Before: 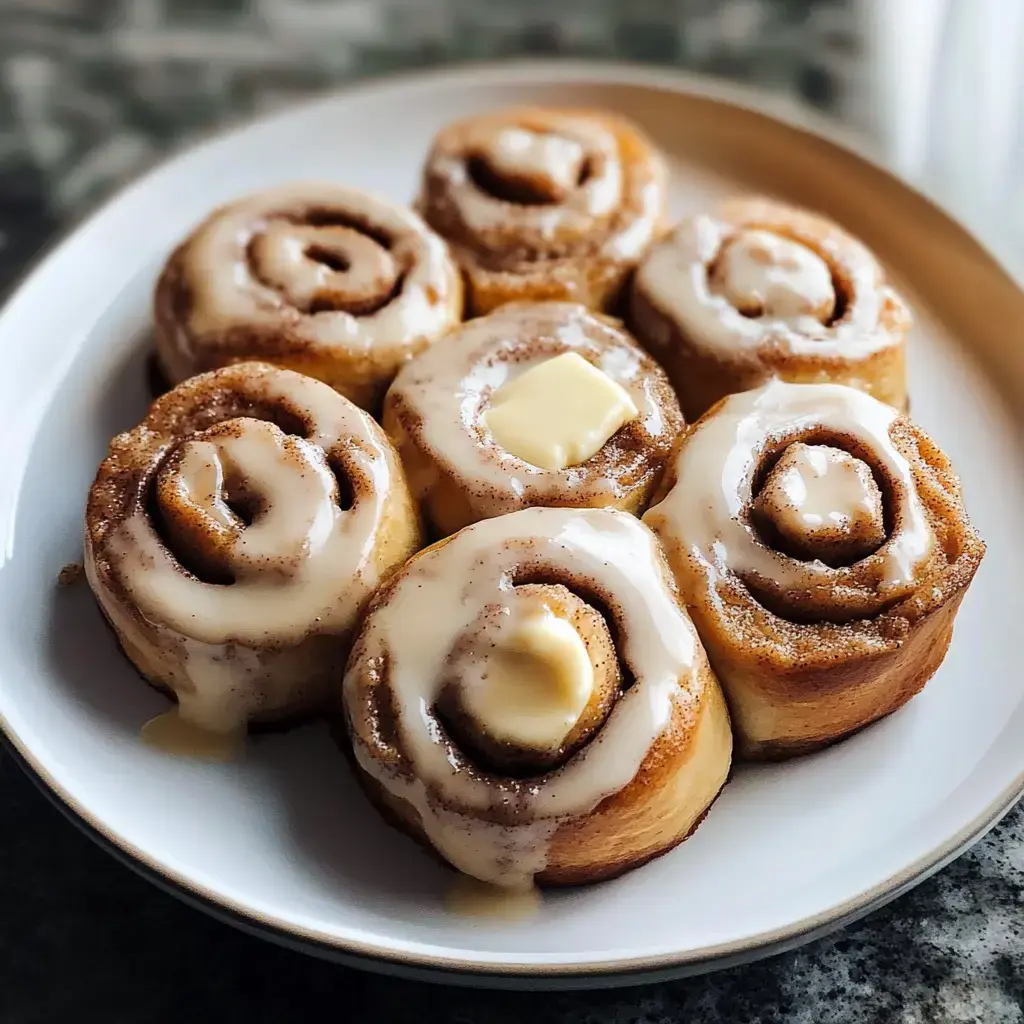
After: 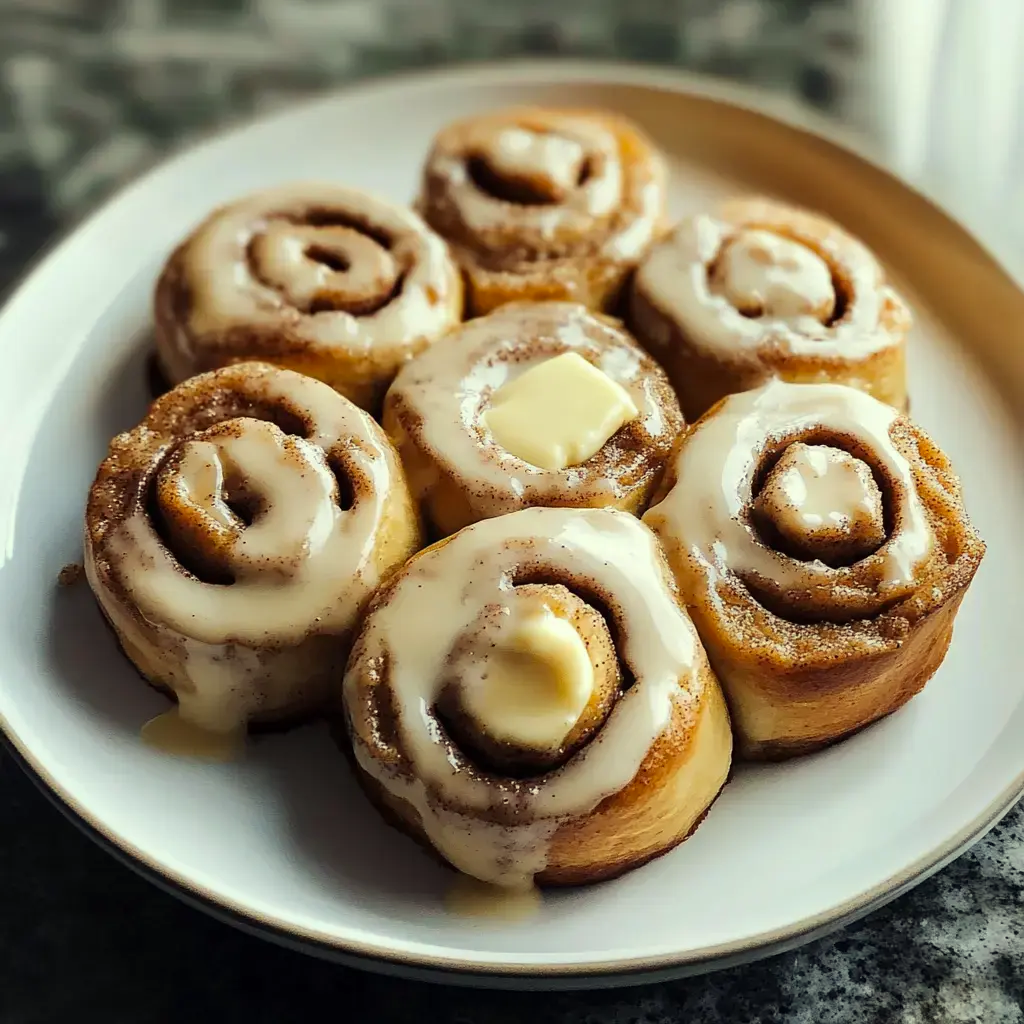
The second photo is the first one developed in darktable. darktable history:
color correction: highlights a* -5.64, highlights b* 11.28
